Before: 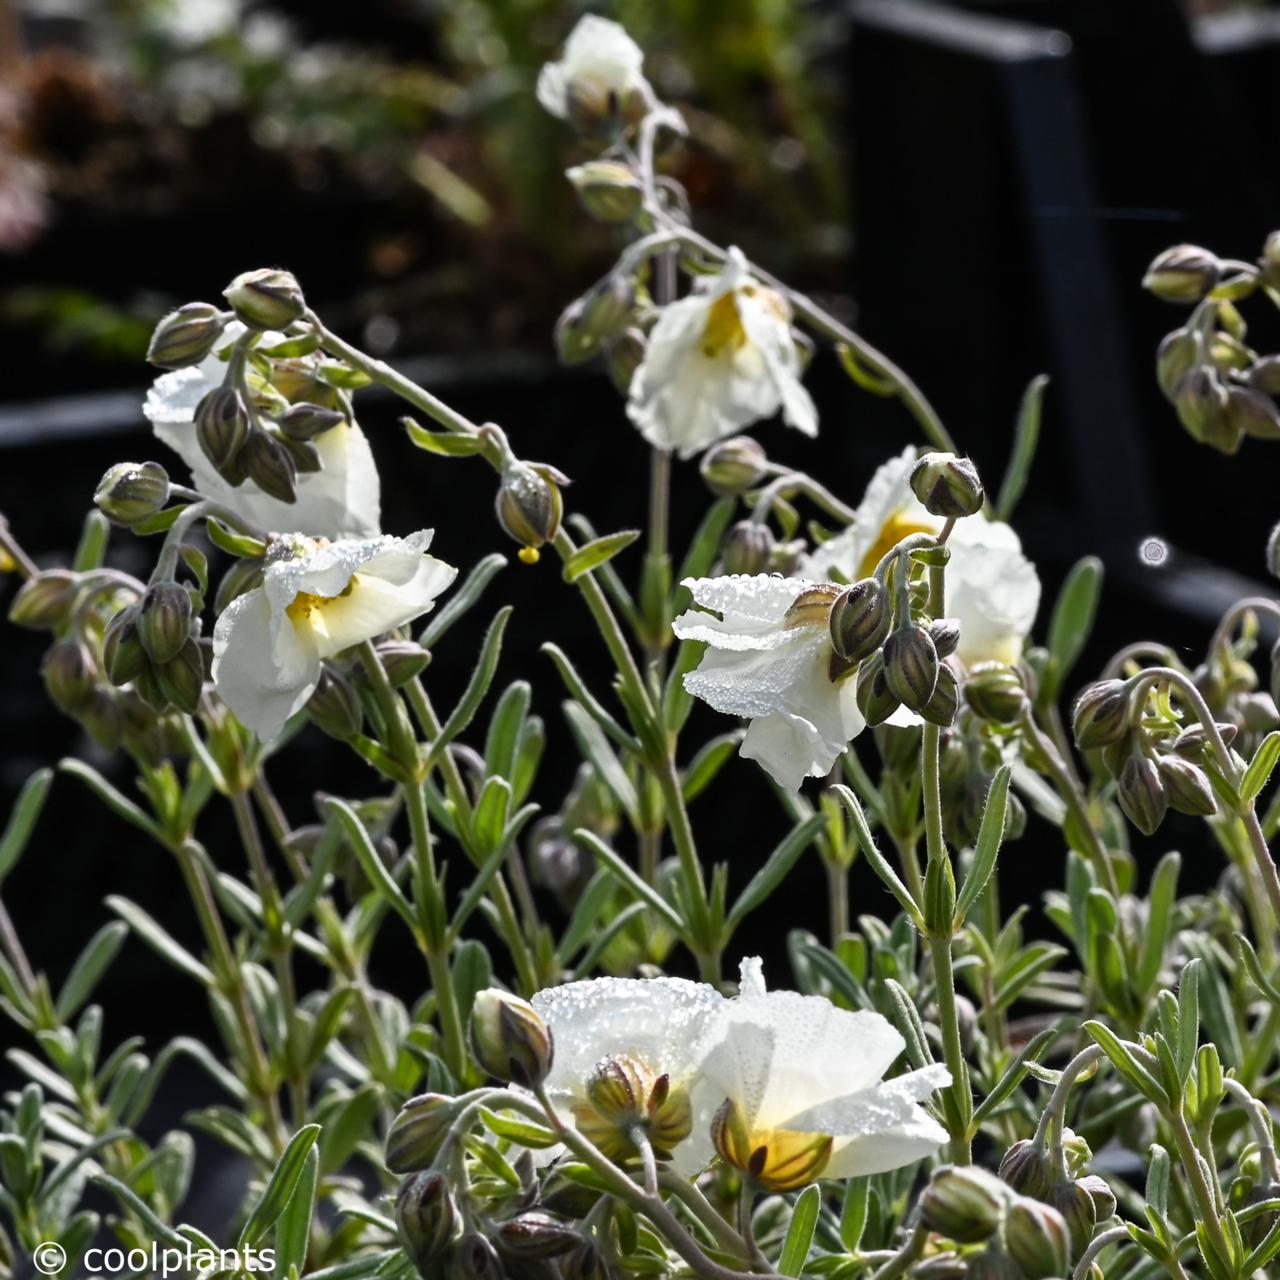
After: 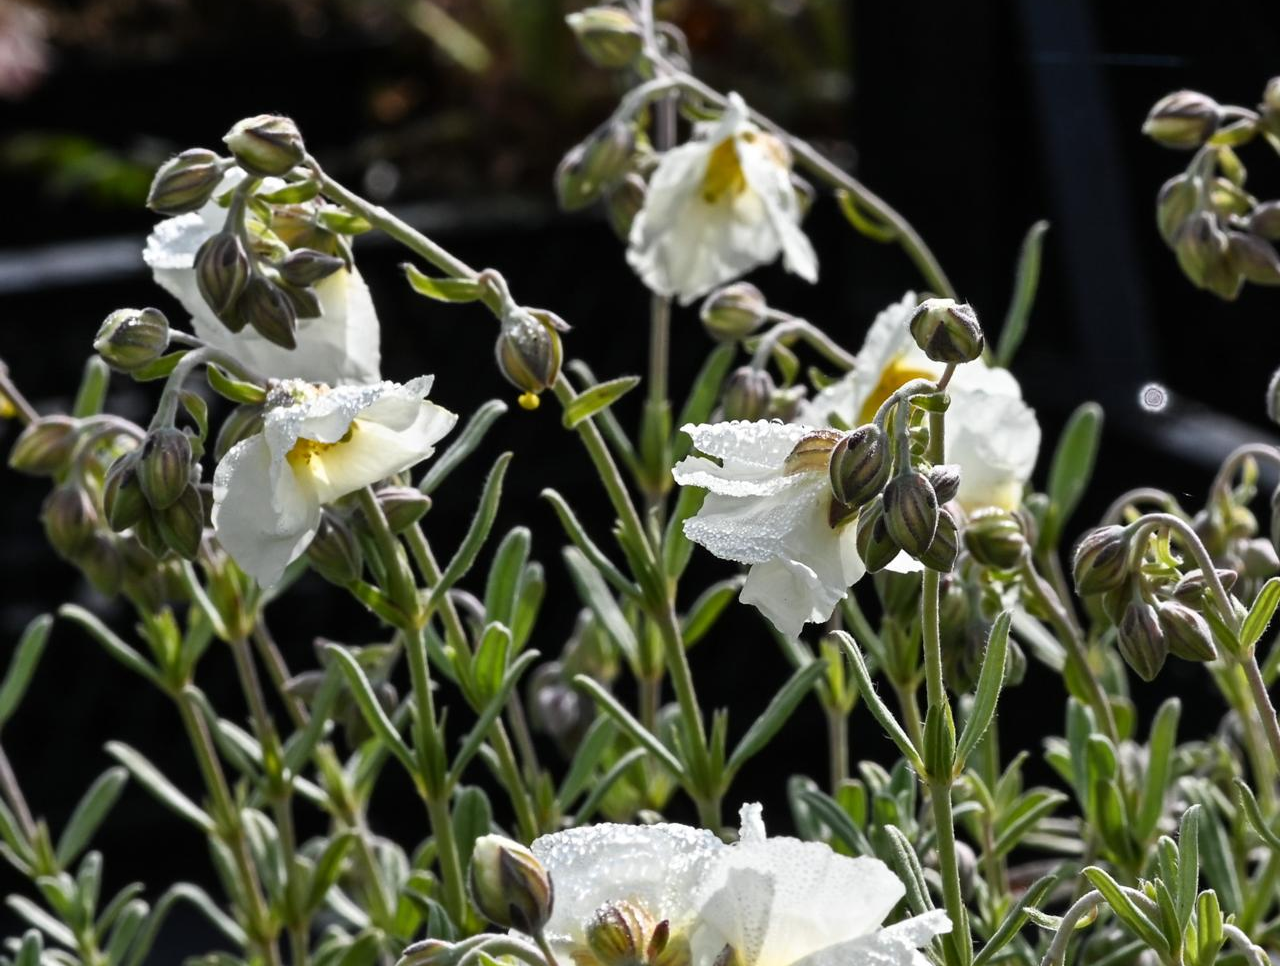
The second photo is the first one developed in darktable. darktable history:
crop and rotate: top 12.082%, bottom 12.443%
